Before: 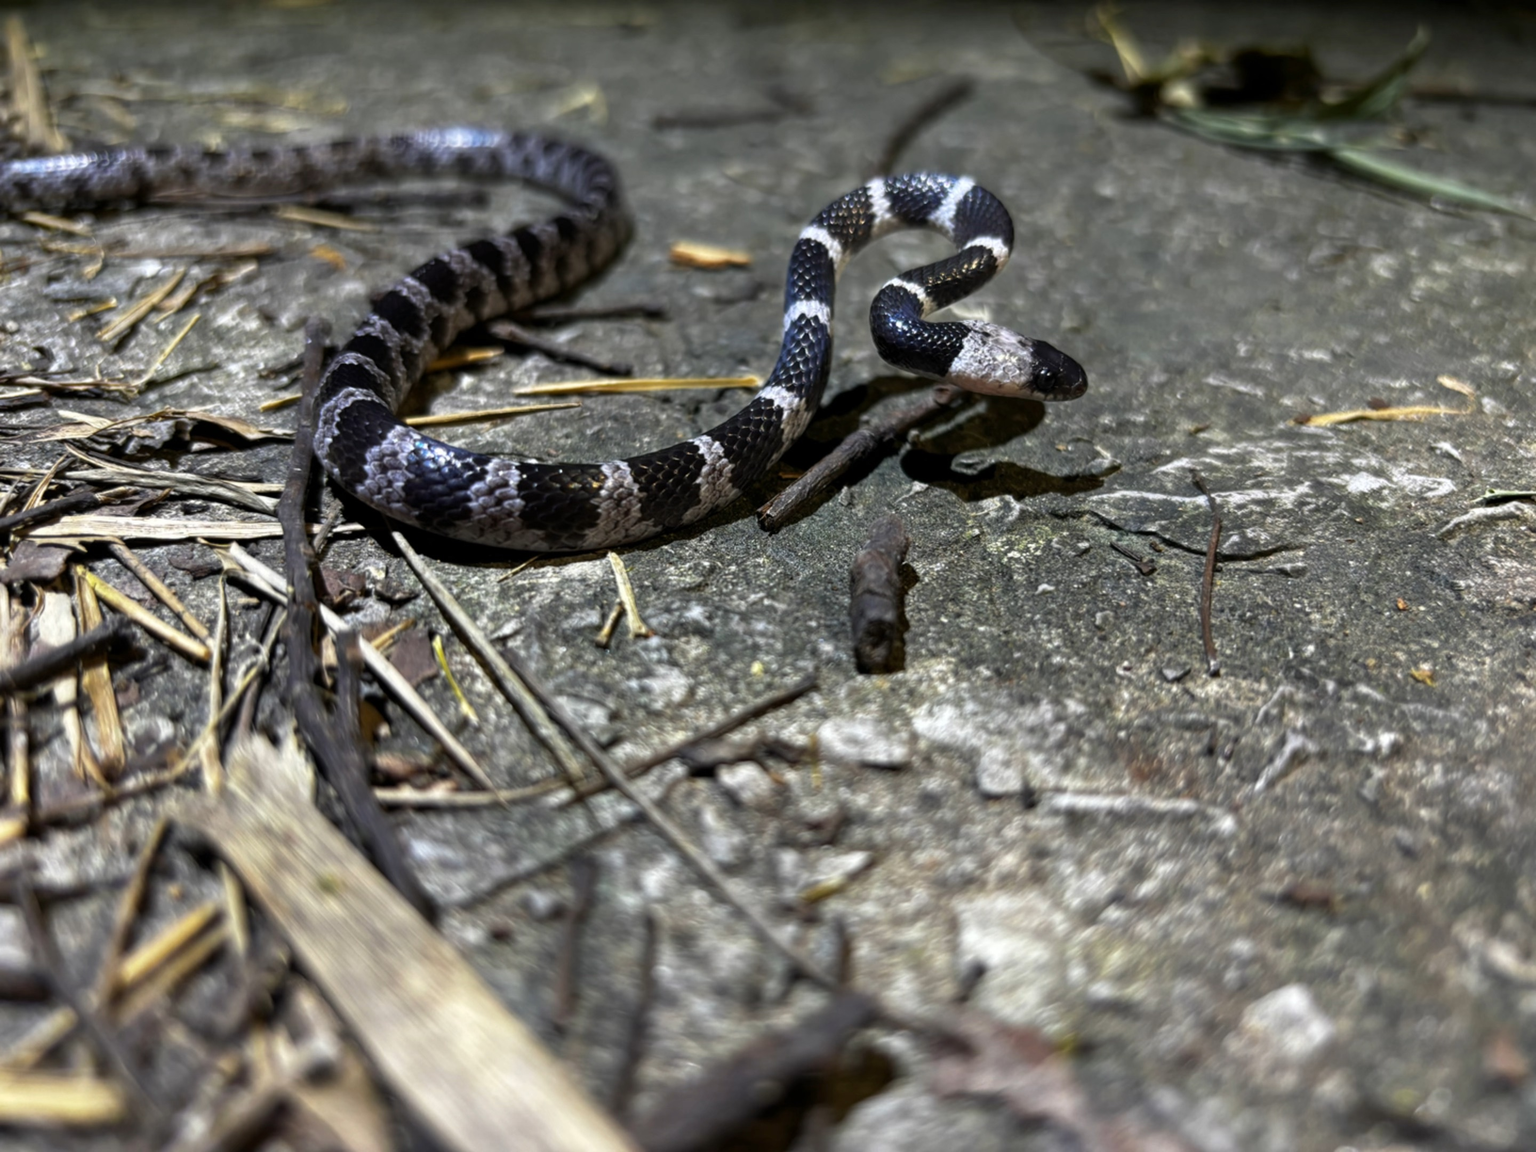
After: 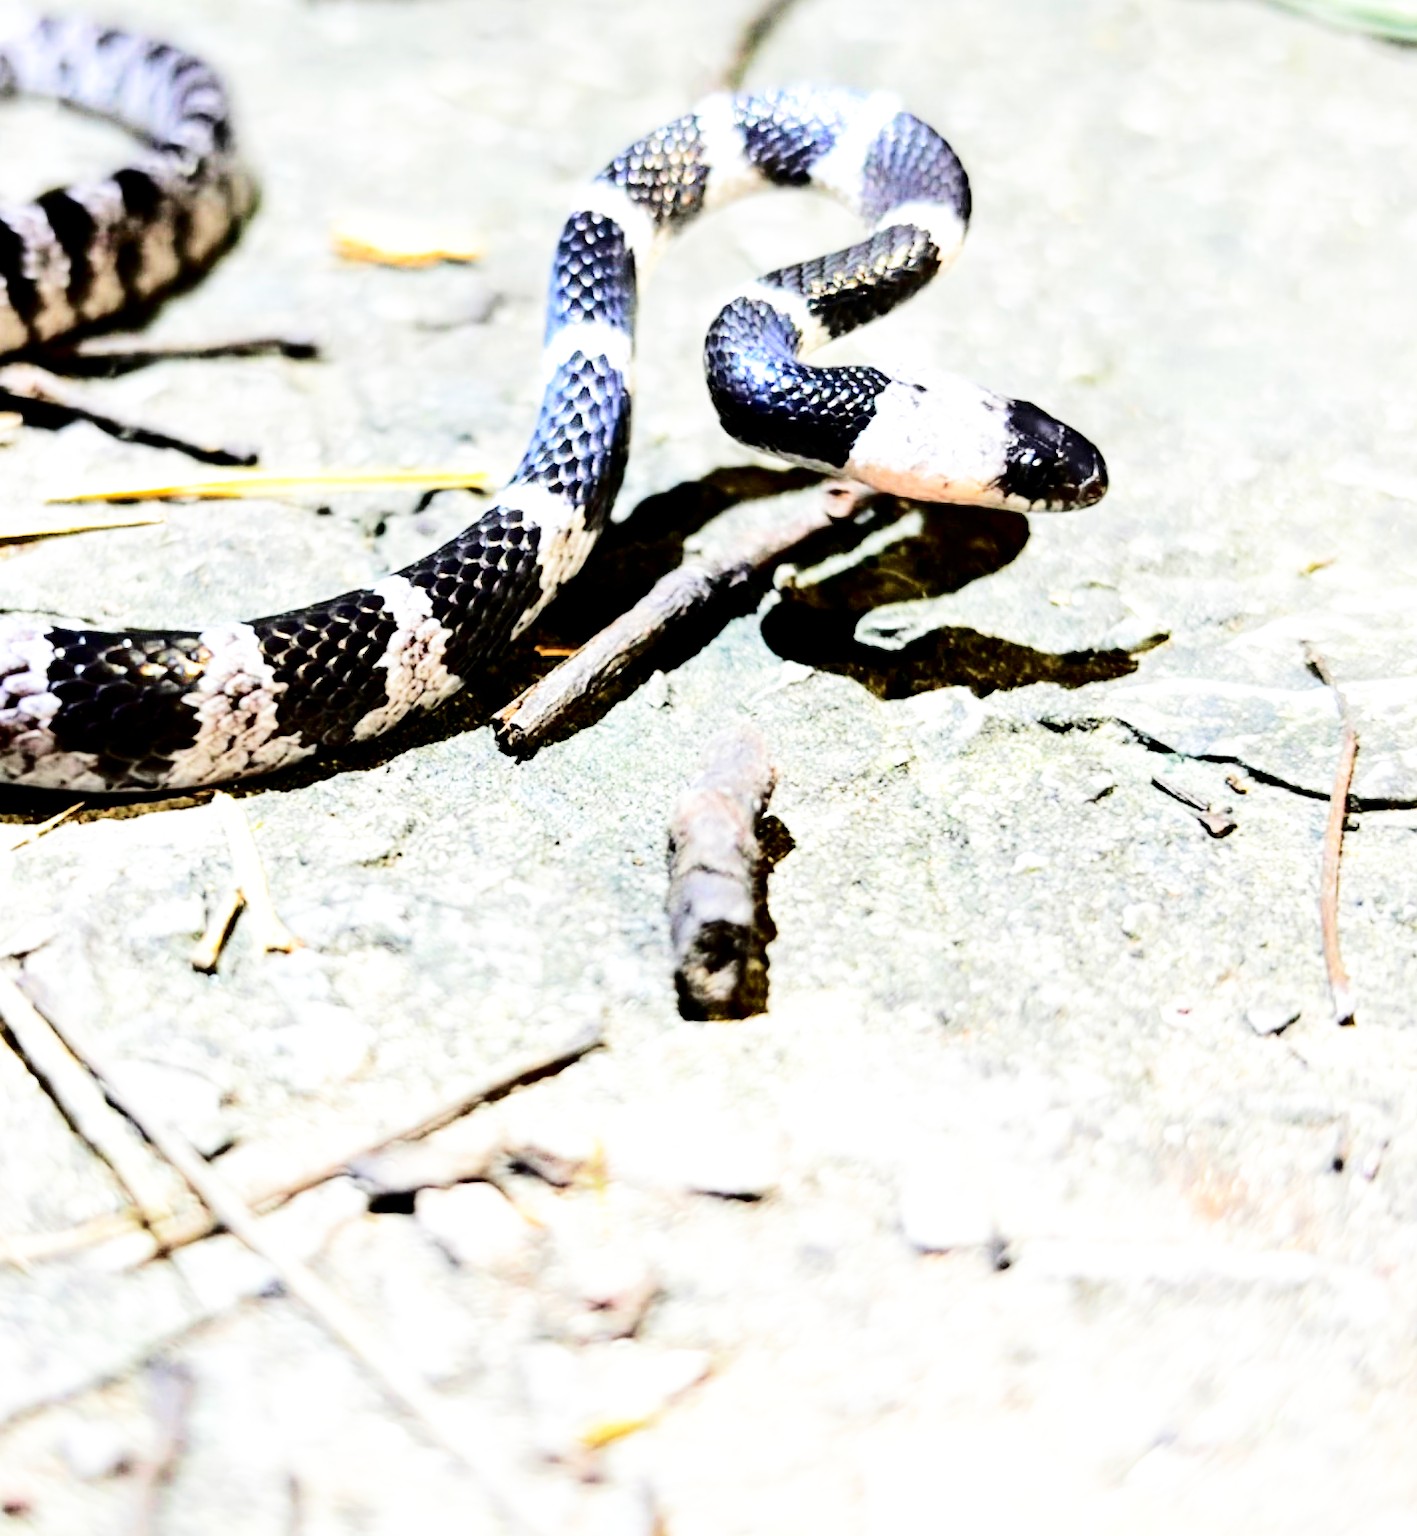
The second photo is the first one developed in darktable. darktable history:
exposure: black level correction 0, exposure 1.2 EV, compensate highlight preservation false
base curve: curves: ch0 [(0, 0) (0.007, 0.004) (0.027, 0.03) (0.046, 0.07) (0.207, 0.54) (0.442, 0.872) (0.673, 0.972) (1, 1)], preserve colors none
tone curve: curves: ch0 [(0, 0) (0.004, 0) (0.133, 0.071) (0.341, 0.453) (0.839, 0.922) (1, 1)], color space Lab, independent channels, preserve colors none
crop: left 32.068%, top 10.932%, right 18.35%, bottom 17.493%
